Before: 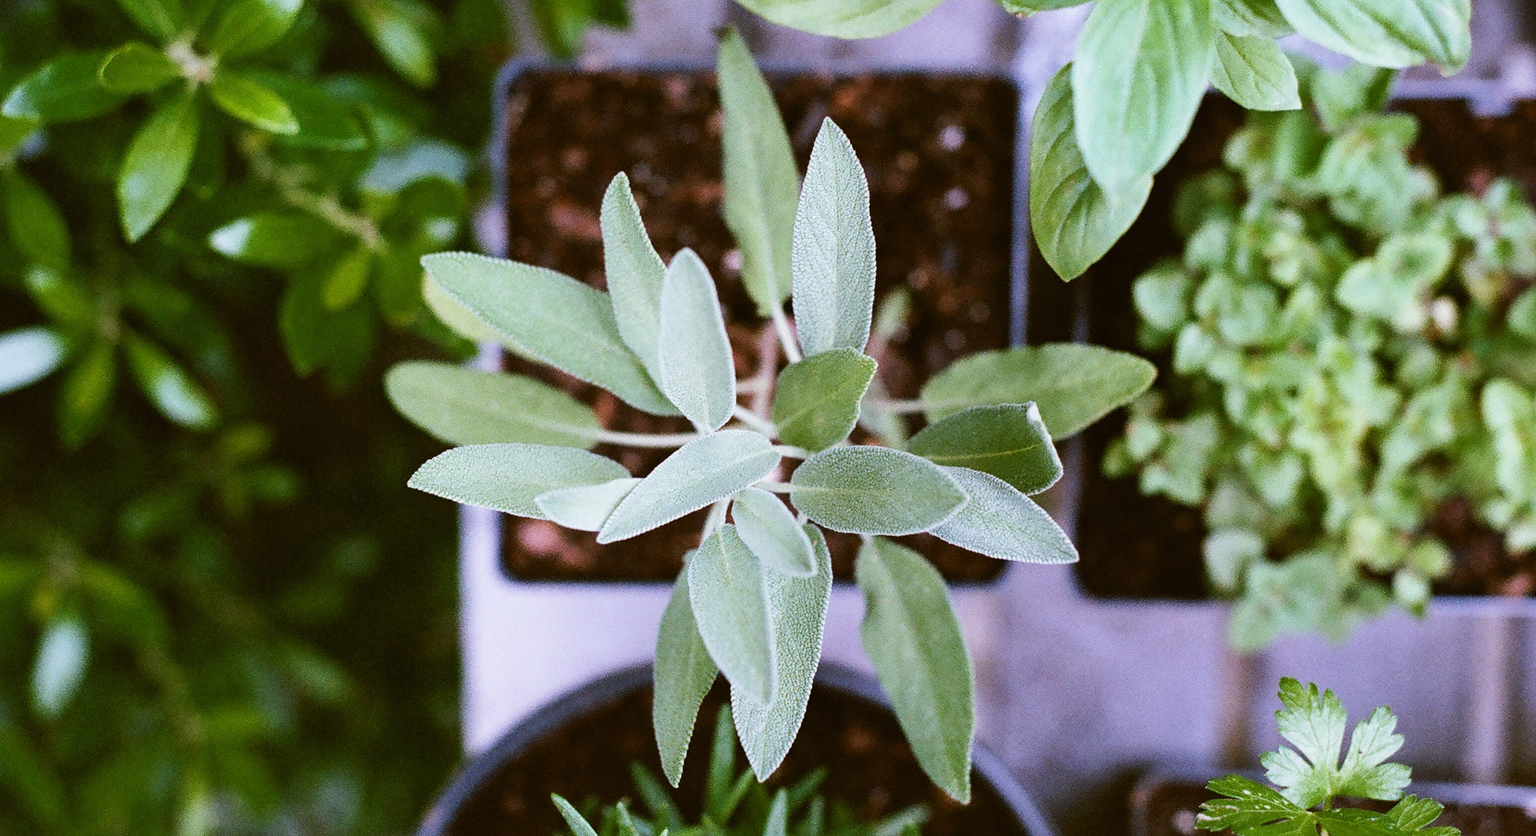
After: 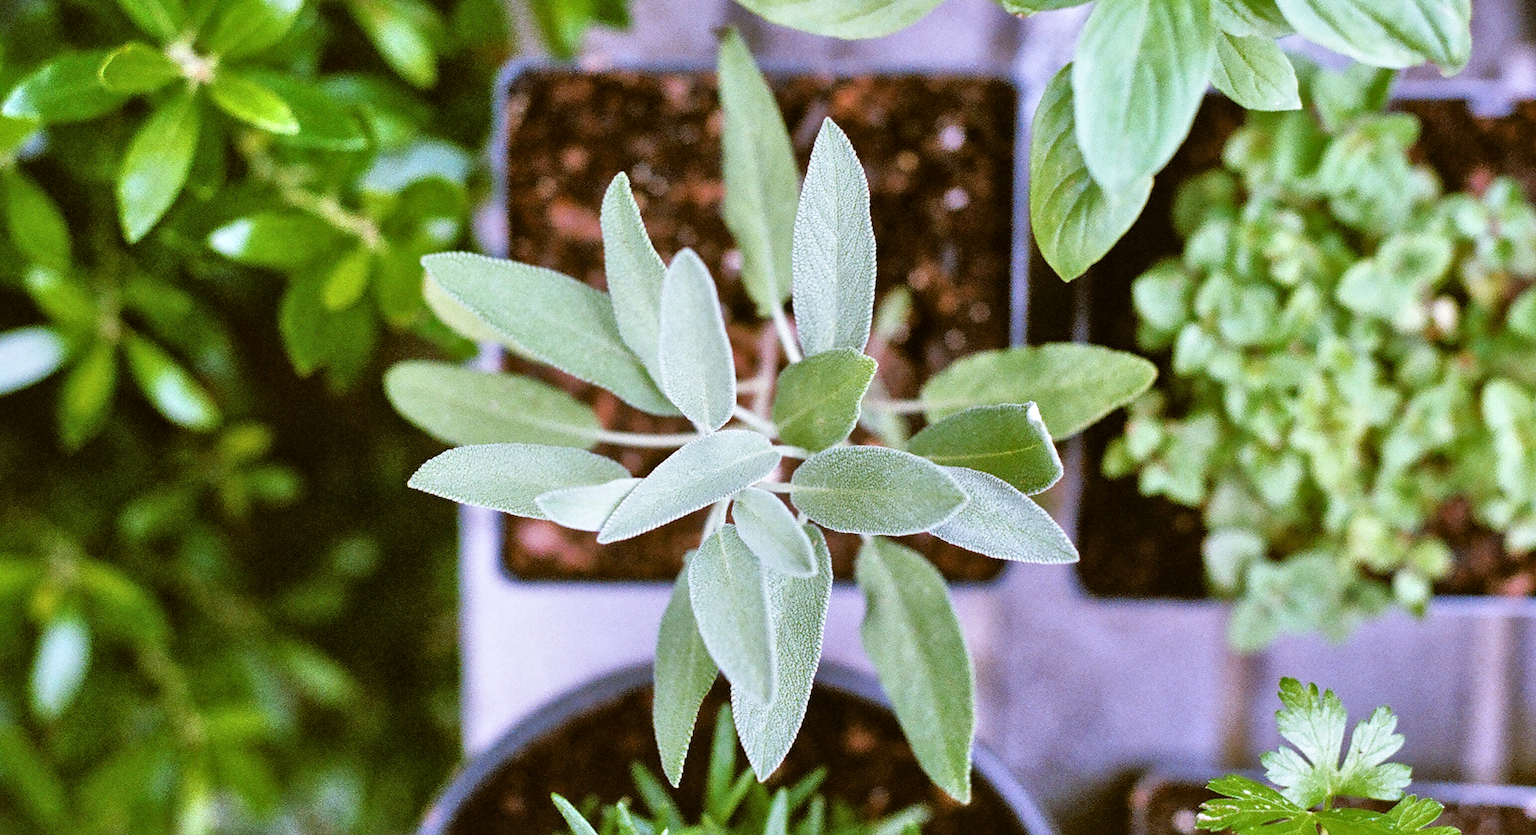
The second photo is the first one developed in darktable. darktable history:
local contrast: mode bilateral grid, contrast 20, coarseness 50, detail 120%, midtone range 0.2
tone equalizer: -7 EV 0.15 EV, -6 EV 0.6 EV, -5 EV 1.15 EV, -4 EV 1.33 EV, -3 EV 1.15 EV, -2 EV 0.6 EV, -1 EV 0.15 EV, mask exposure compensation -0.5 EV
